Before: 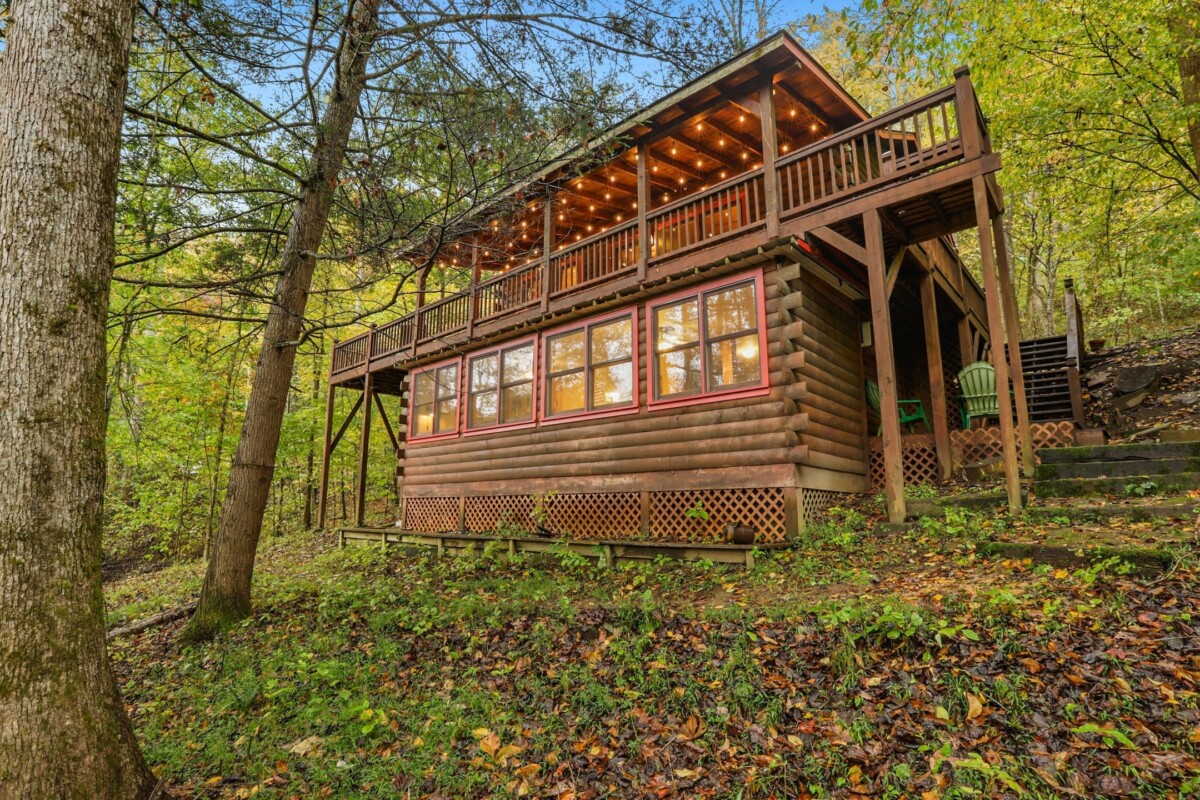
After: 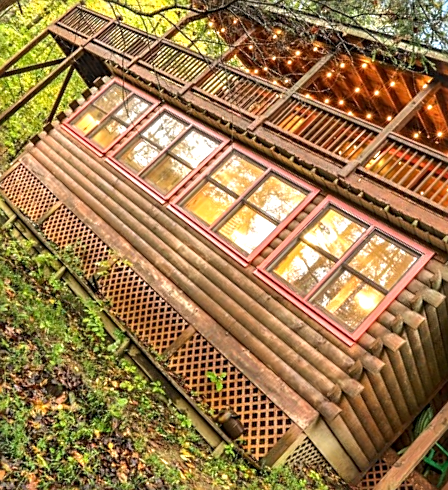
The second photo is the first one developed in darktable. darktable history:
crop and rotate: angle -45.13°, top 16.077%, right 1.002%, bottom 11.743%
sharpen: on, module defaults
tone equalizer: -8 EV -0.425 EV, -7 EV -0.395 EV, -6 EV -0.312 EV, -5 EV -0.245 EV, -3 EV 0.247 EV, -2 EV 0.358 EV, -1 EV 0.367 EV, +0 EV 0.414 EV, smoothing diameter 2.05%, edges refinement/feathering 19.18, mask exposure compensation -1.57 EV, filter diffusion 5
exposure: exposure 0.604 EV, compensate exposure bias true, compensate highlight preservation false
local contrast: on, module defaults
